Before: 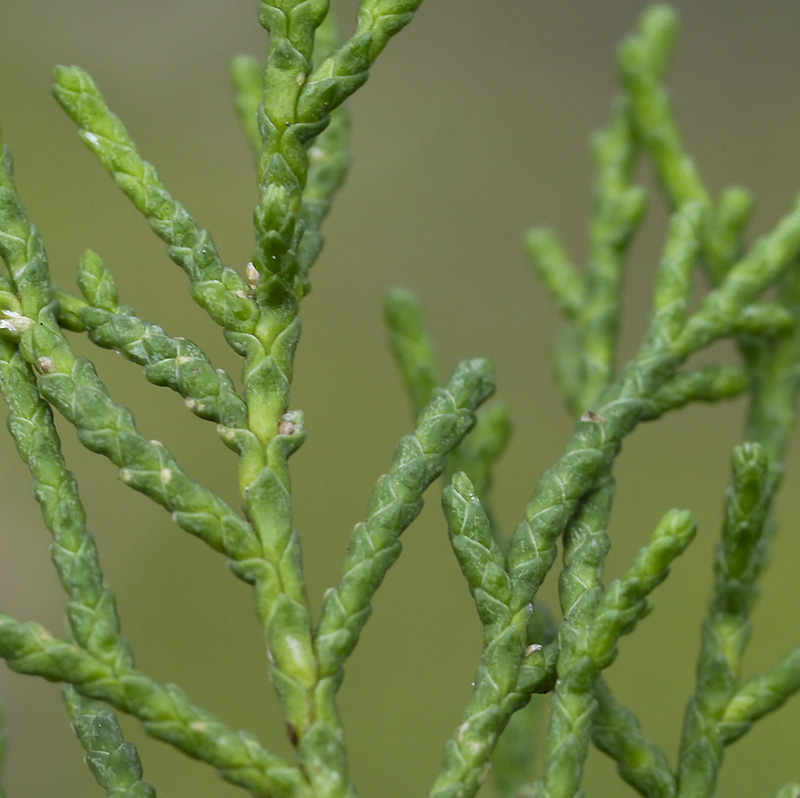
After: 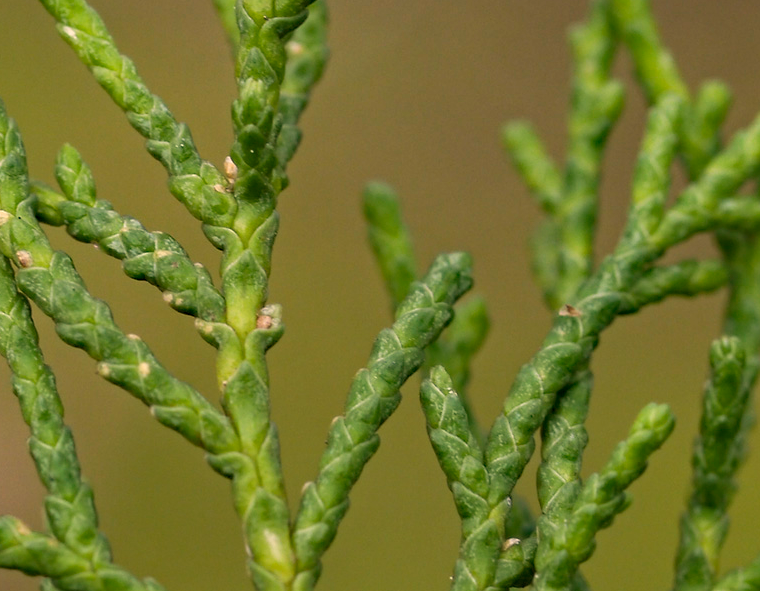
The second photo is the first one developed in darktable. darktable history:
soften: size 10%, saturation 50%, brightness 0.2 EV, mix 10%
haze removal: strength 0.4, distance 0.22, compatibility mode true, adaptive false
crop and rotate: left 2.991%, top 13.302%, right 1.981%, bottom 12.636%
white balance: red 1.123, blue 0.83
